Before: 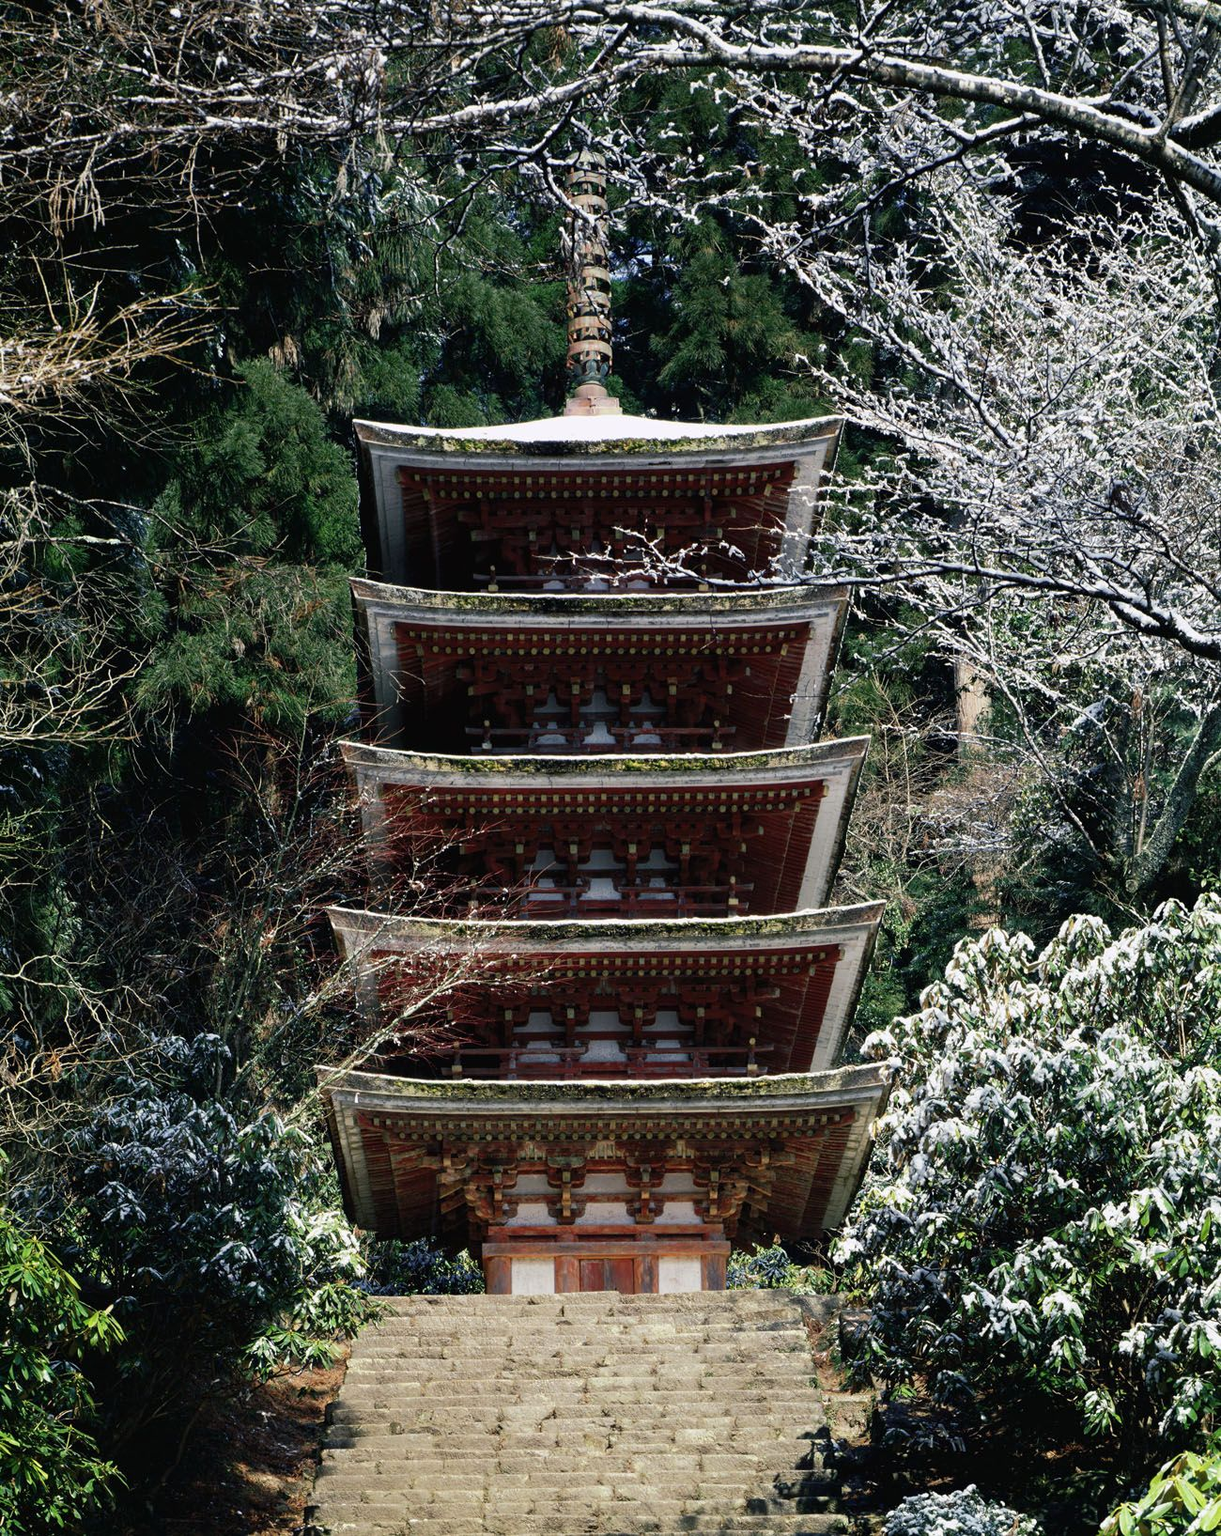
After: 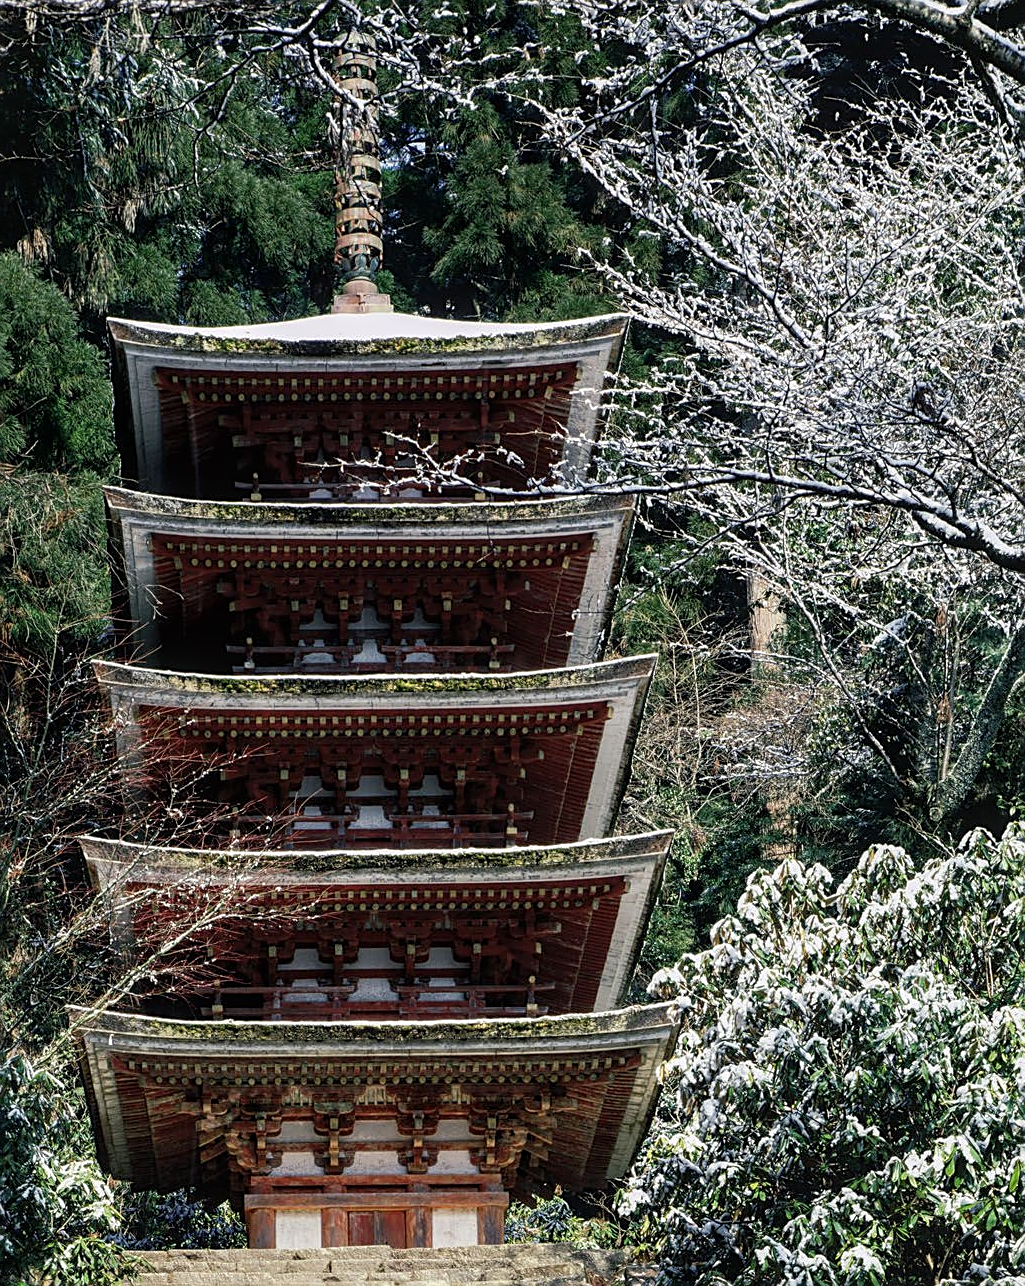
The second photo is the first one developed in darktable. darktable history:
sharpen: on, module defaults
local contrast: detail 130%
crop and rotate: left 20.74%, top 7.912%, right 0.375%, bottom 13.378%
